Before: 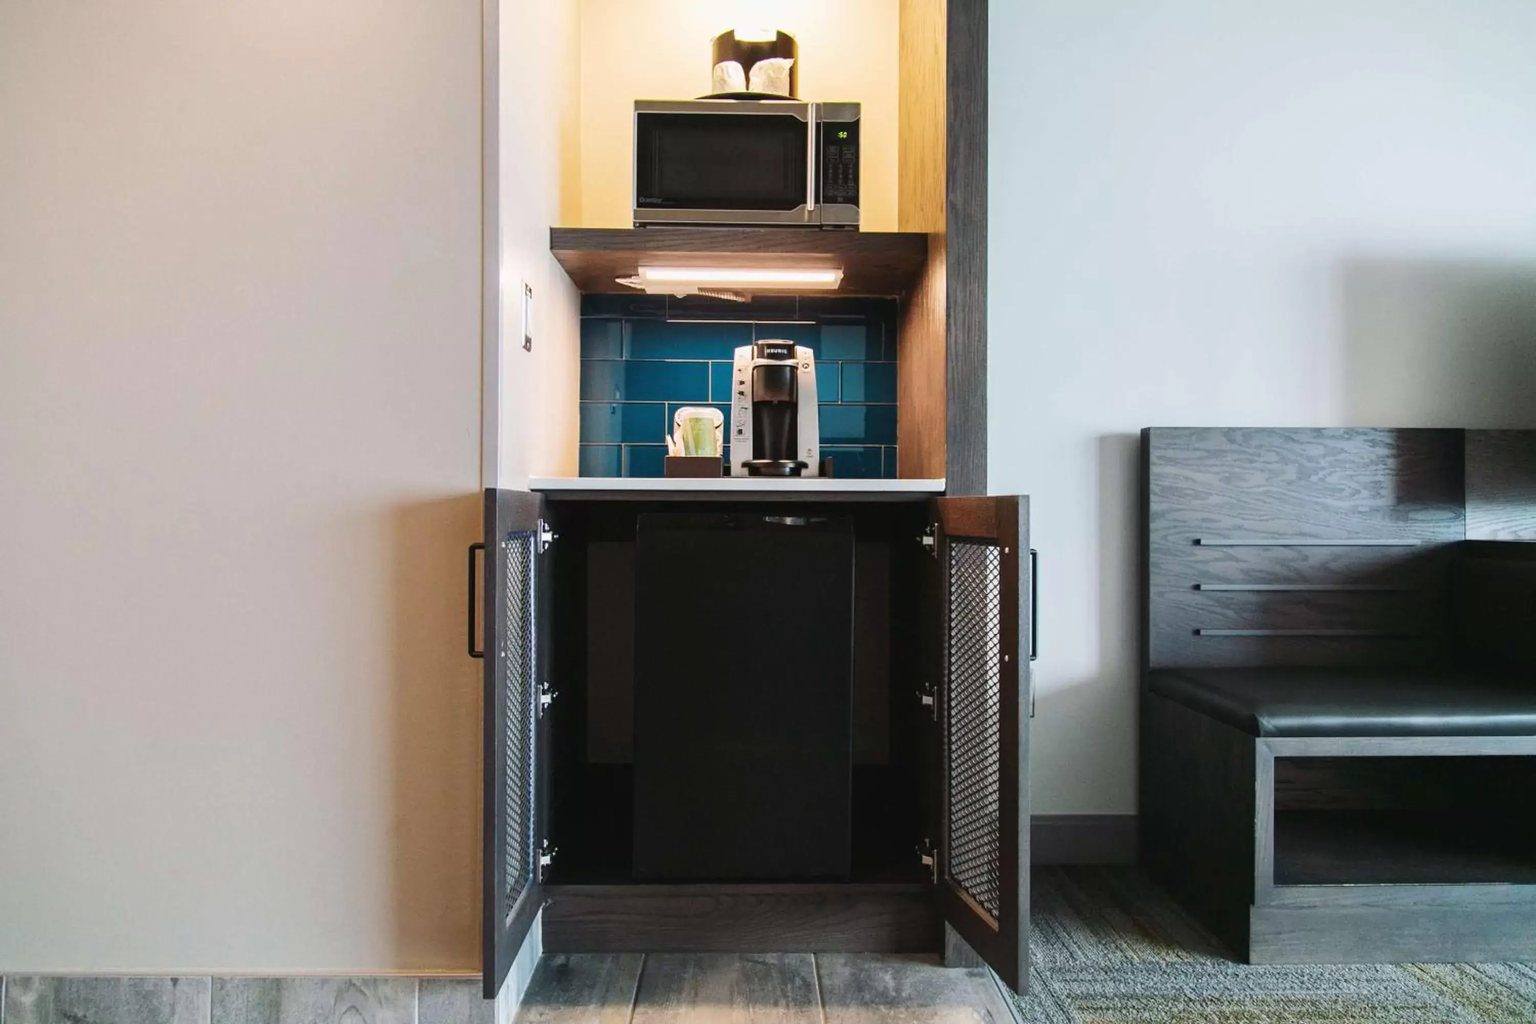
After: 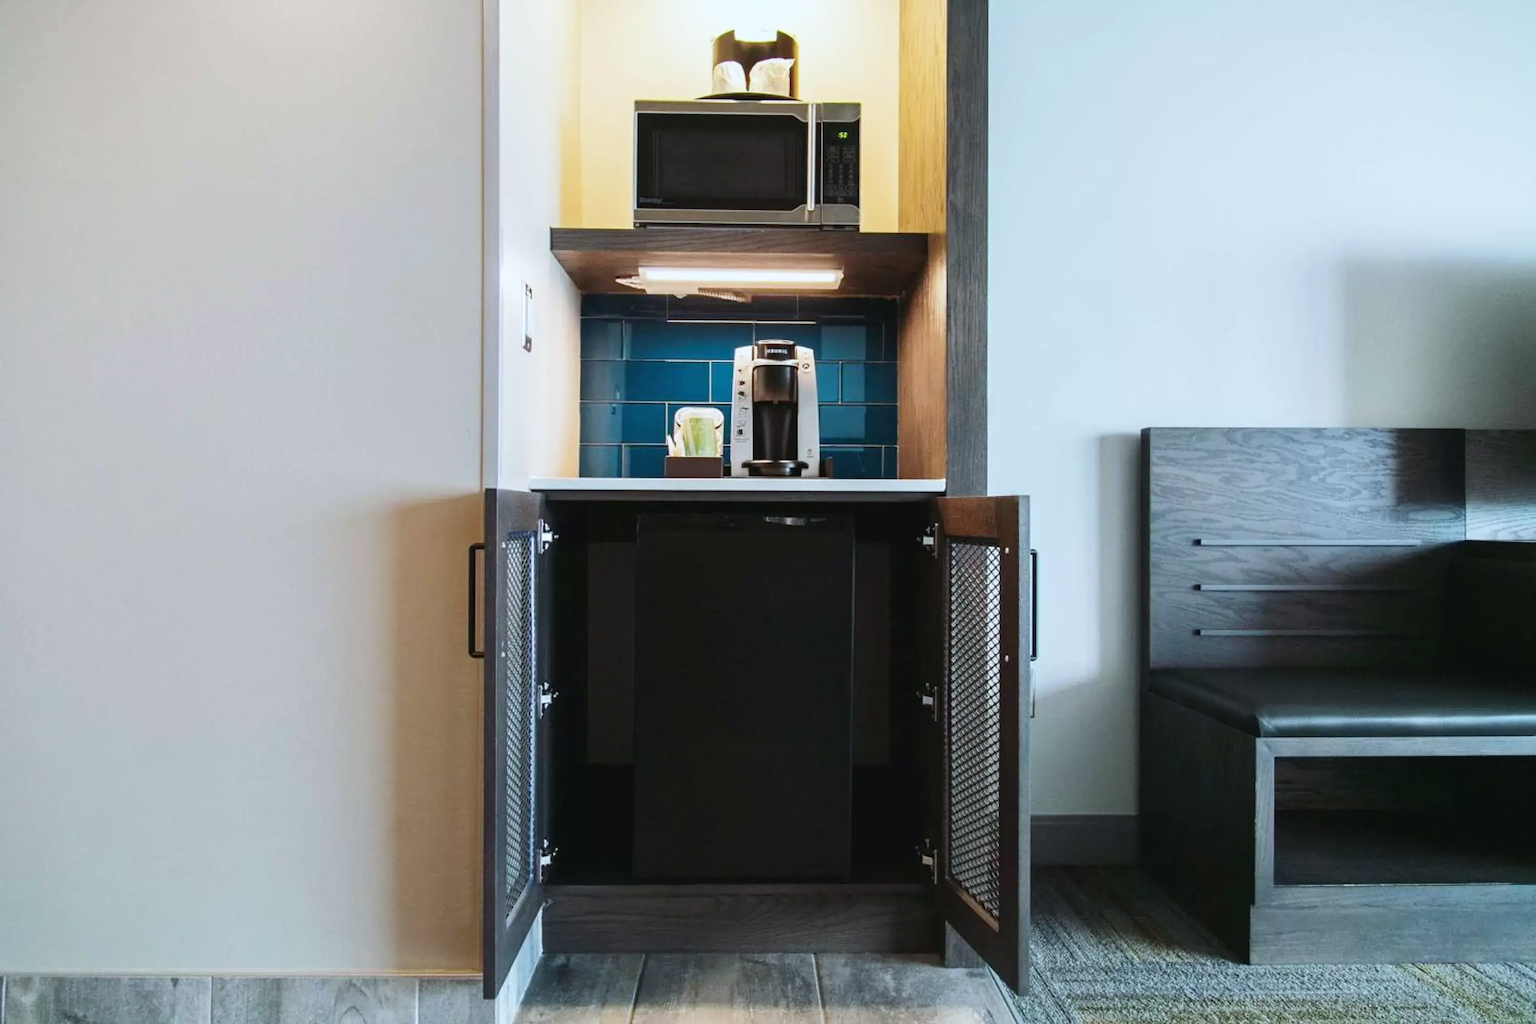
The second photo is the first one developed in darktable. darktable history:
tone curve: curves: ch0 [(0, 0) (0.003, 0.003) (0.011, 0.011) (0.025, 0.026) (0.044, 0.046) (0.069, 0.072) (0.1, 0.103) (0.136, 0.141) (0.177, 0.184) (0.224, 0.233) (0.277, 0.287) (0.335, 0.348) (0.399, 0.414) (0.468, 0.486) (0.543, 0.563) (0.623, 0.647) (0.709, 0.736) (0.801, 0.831) (0.898, 0.92) (1, 1)], preserve colors none
white balance: red 0.925, blue 1.046
